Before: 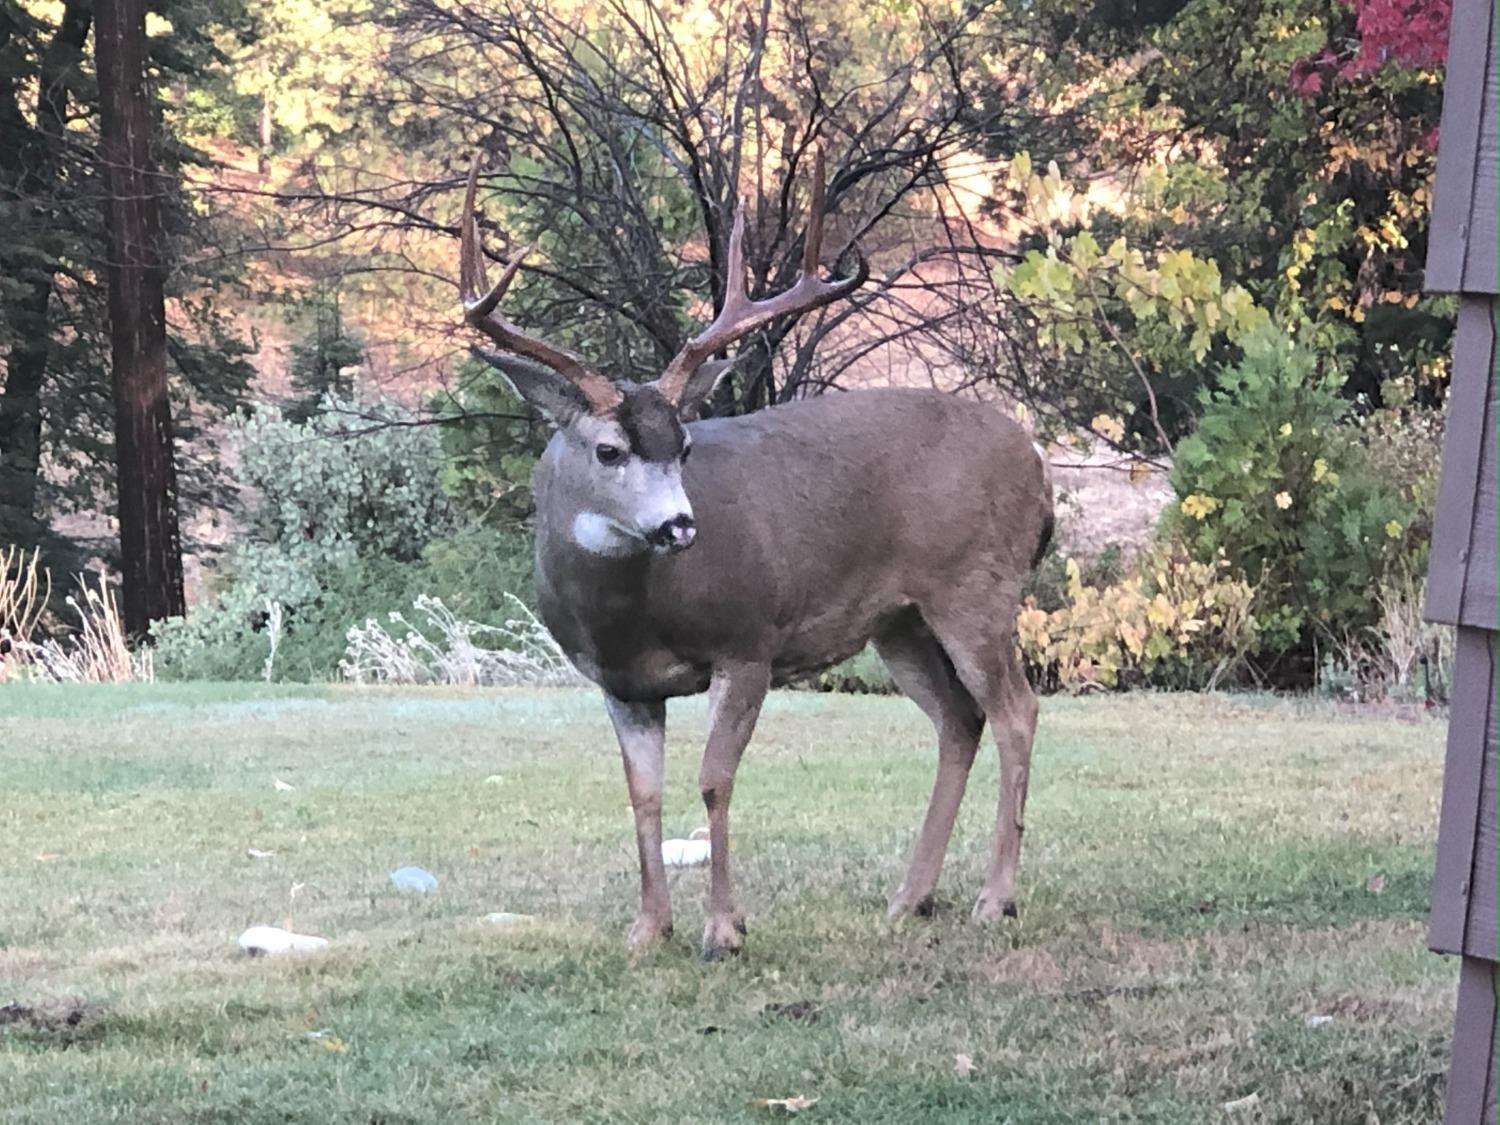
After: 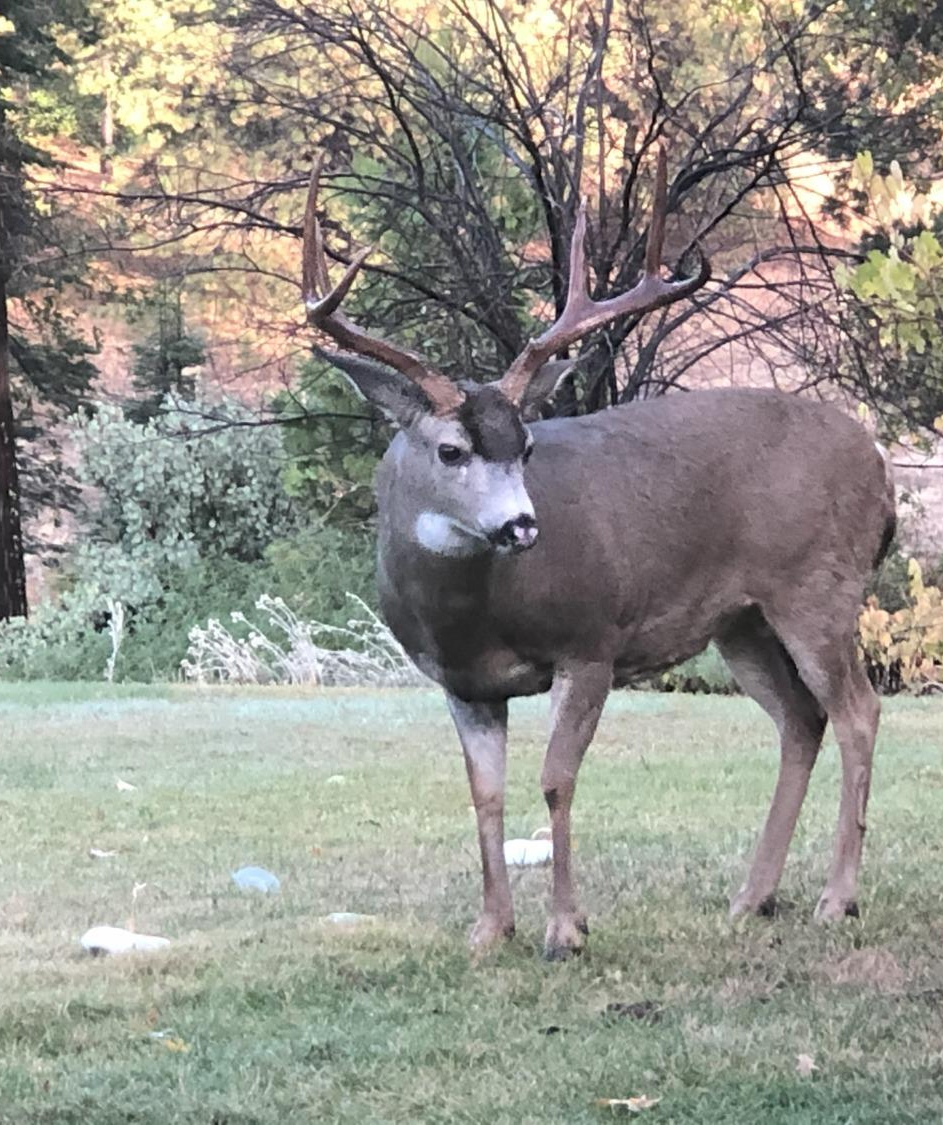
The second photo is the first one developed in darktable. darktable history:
crop: left 10.559%, right 26.537%
